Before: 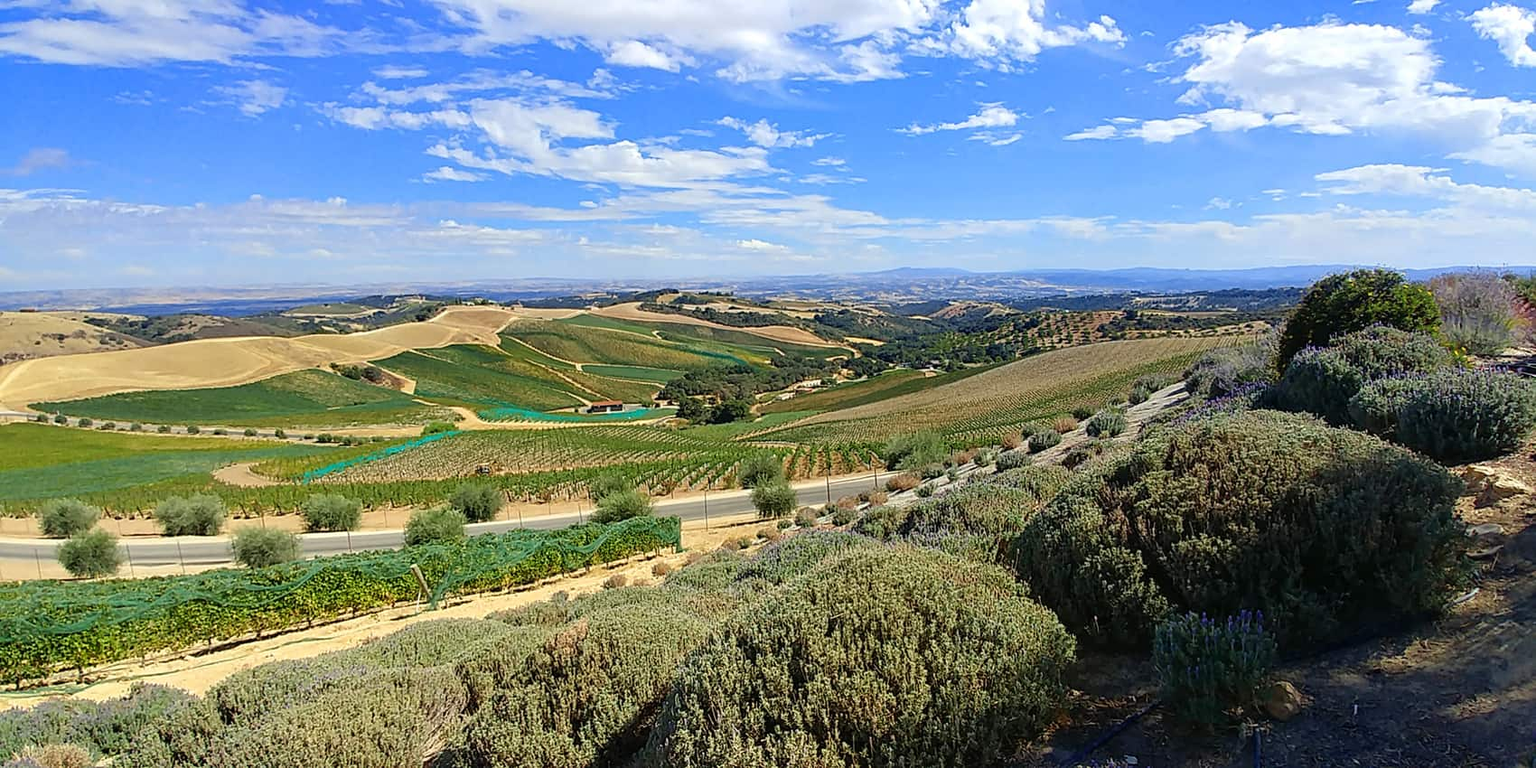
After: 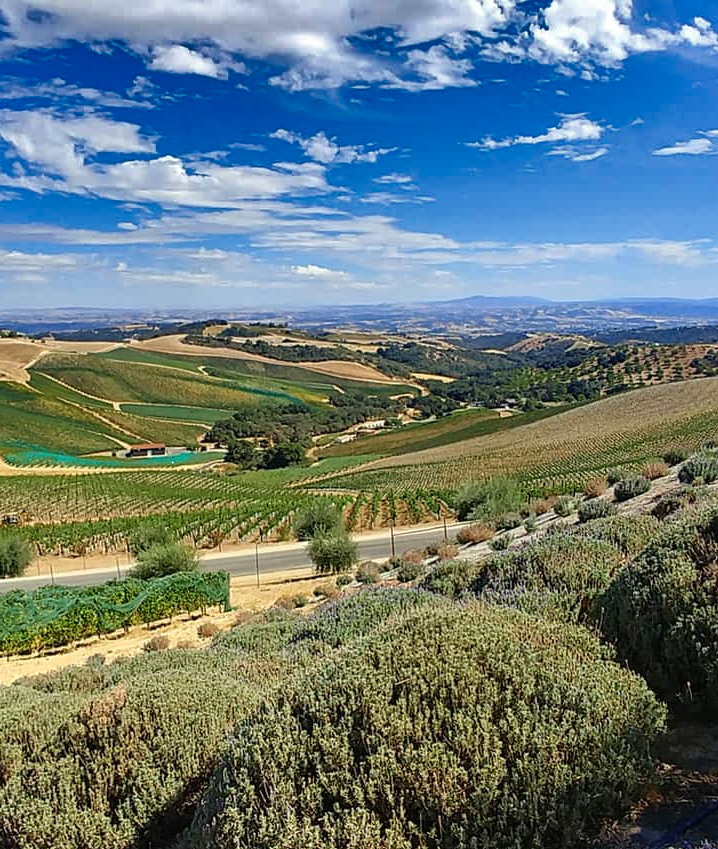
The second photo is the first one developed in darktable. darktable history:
crop: left 30.837%, right 26.871%
shadows and highlights: shadows 20.76, highlights -82.16, soften with gaussian
